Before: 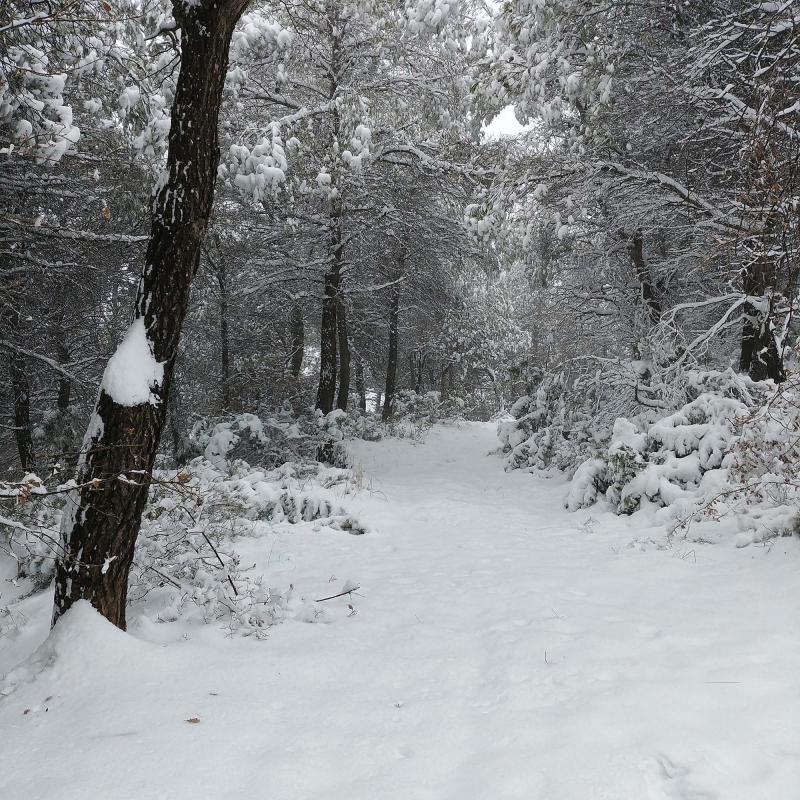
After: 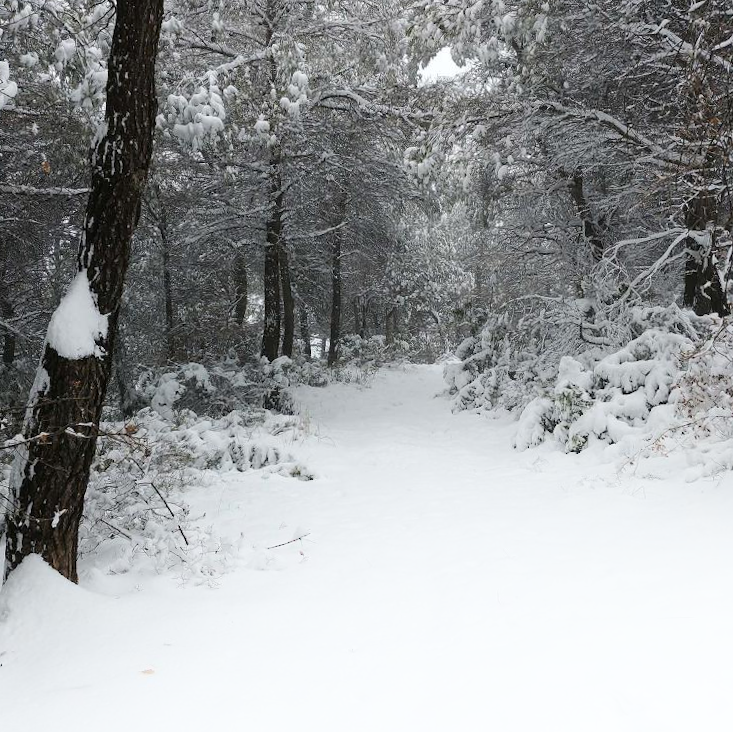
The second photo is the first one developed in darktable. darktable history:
crop and rotate: angle 1.7°, left 5.685%, top 5.714%
contrast brightness saturation: contrast 0.072
shadows and highlights: shadows -21.44, highlights 98.51, soften with gaussian
